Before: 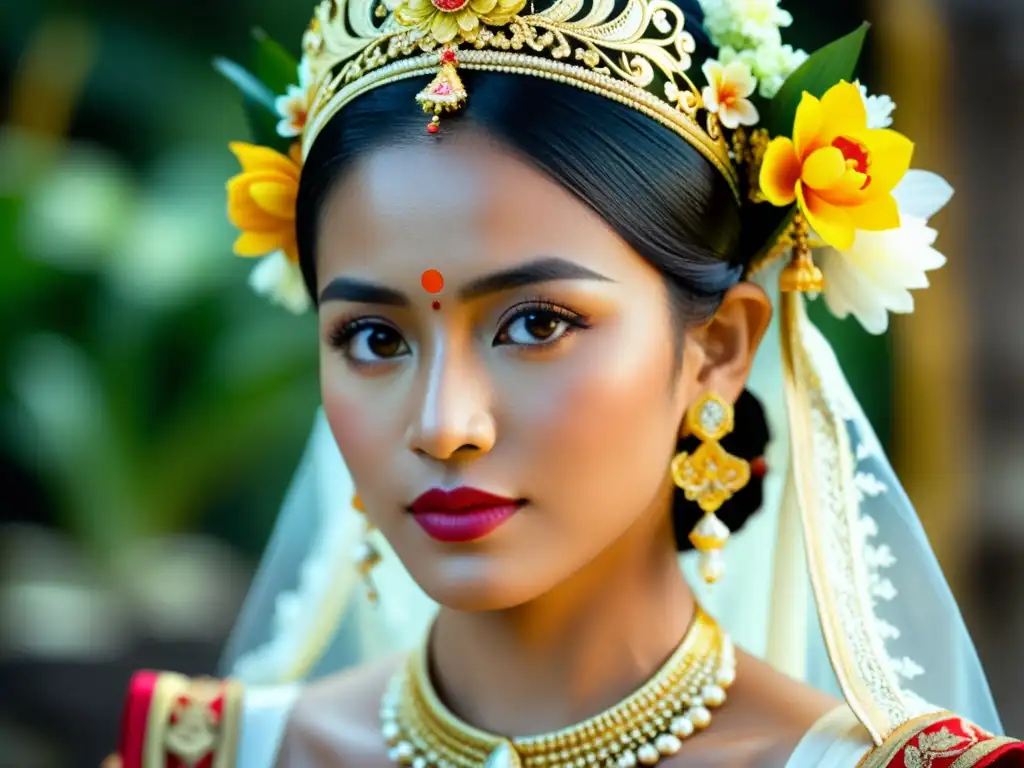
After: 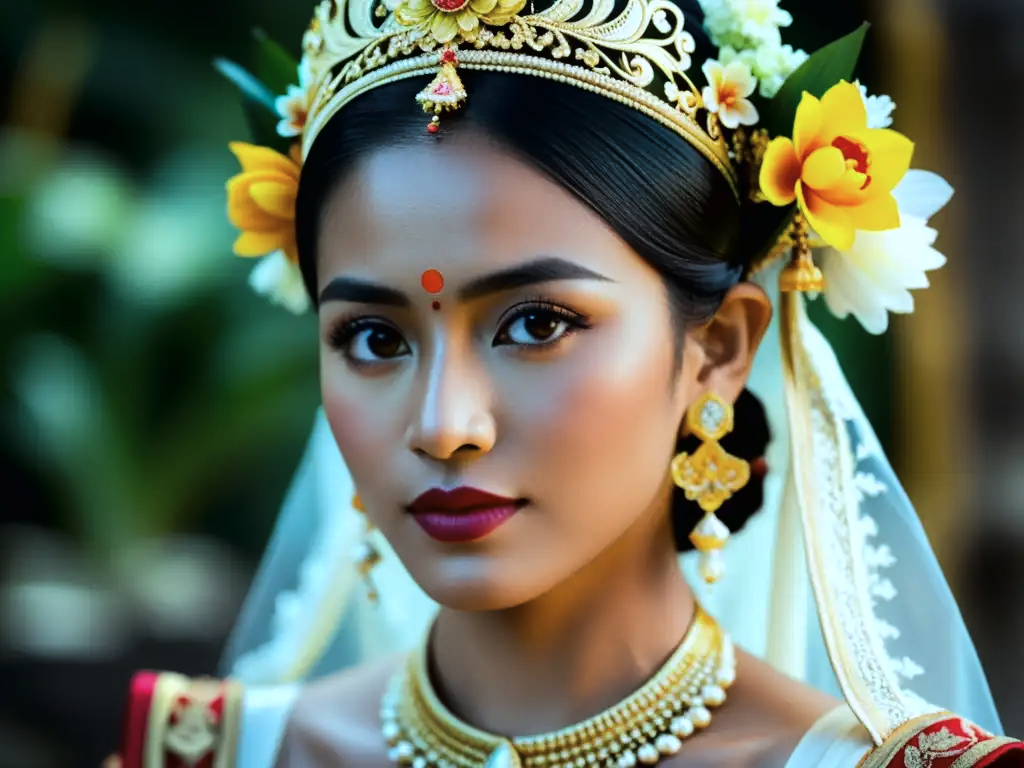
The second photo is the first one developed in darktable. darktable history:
color correction: highlights a* -3.99, highlights b* -10.63
tone curve: curves: ch0 [(0, 0) (0.003, 0.008) (0.011, 0.011) (0.025, 0.014) (0.044, 0.021) (0.069, 0.029) (0.1, 0.042) (0.136, 0.06) (0.177, 0.09) (0.224, 0.126) (0.277, 0.177) (0.335, 0.243) (0.399, 0.31) (0.468, 0.388) (0.543, 0.484) (0.623, 0.585) (0.709, 0.683) (0.801, 0.775) (0.898, 0.873) (1, 1)], color space Lab, linked channels, preserve colors none
